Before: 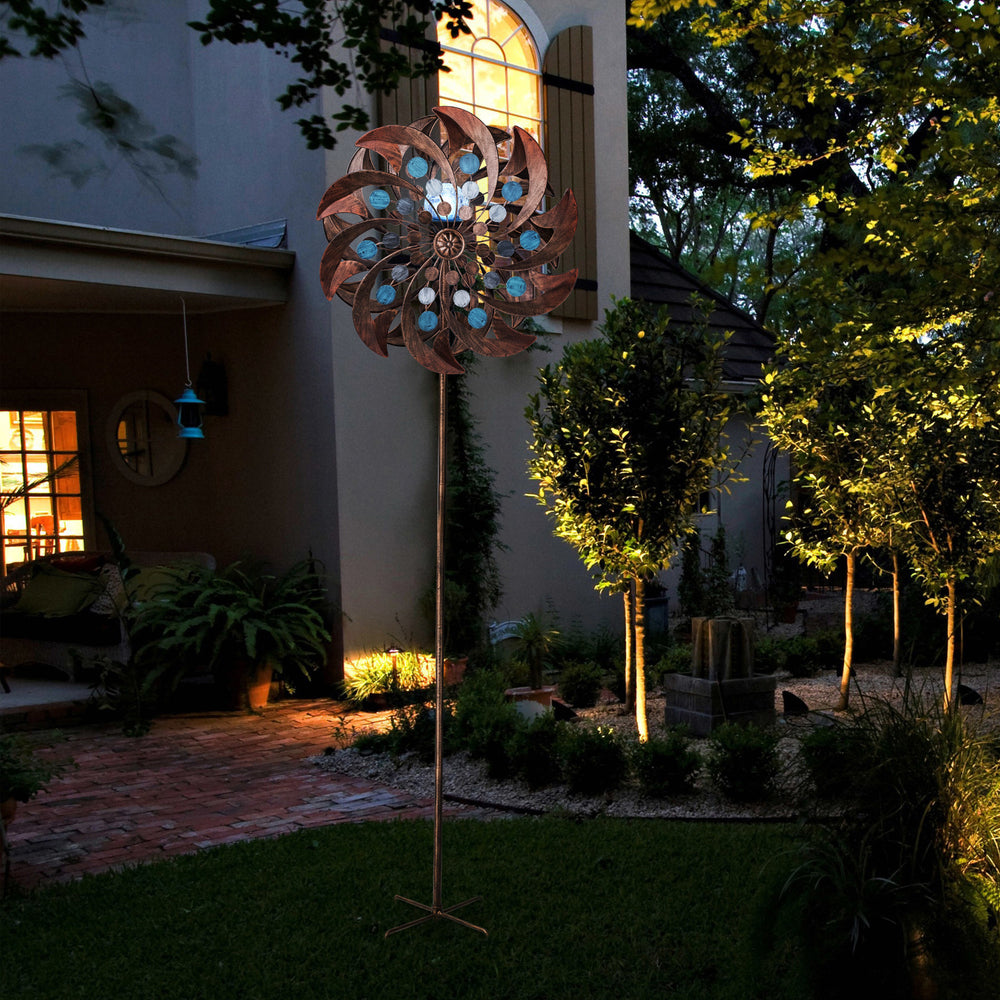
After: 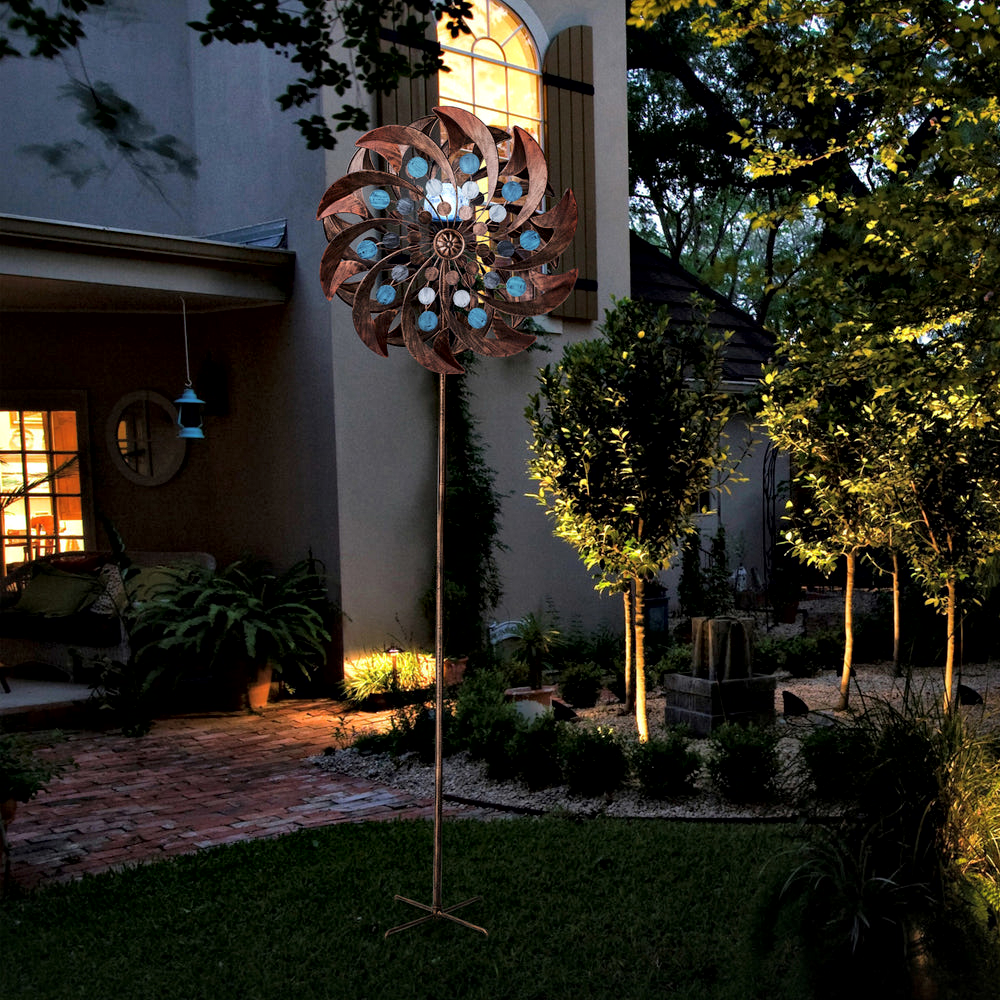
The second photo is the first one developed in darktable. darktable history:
local contrast: mode bilateral grid, contrast 19, coarseness 50, detail 171%, midtone range 0.2
